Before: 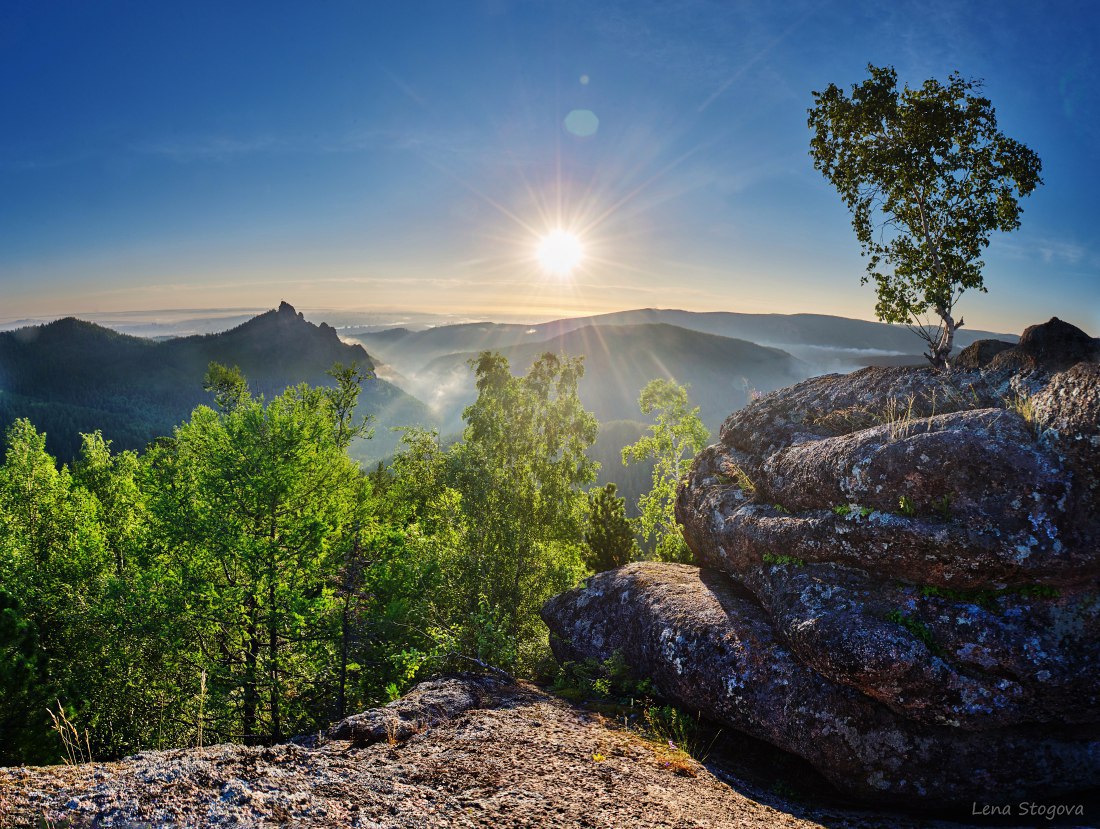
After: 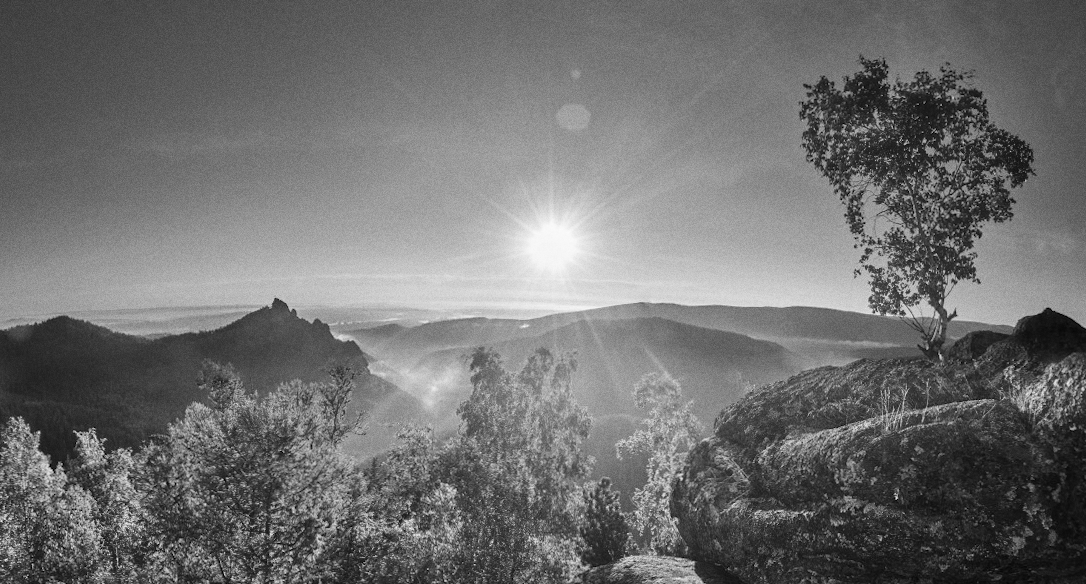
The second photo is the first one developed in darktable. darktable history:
monochrome: a 1.94, b -0.638
crop: bottom 28.576%
rotate and perspective: rotation -0.45°, automatic cropping original format, crop left 0.008, crop right 0.992, crop top 0.012, crop bottom 0.988
haze removal: strength -0.05
grain: coarseness 0.09 ISO
